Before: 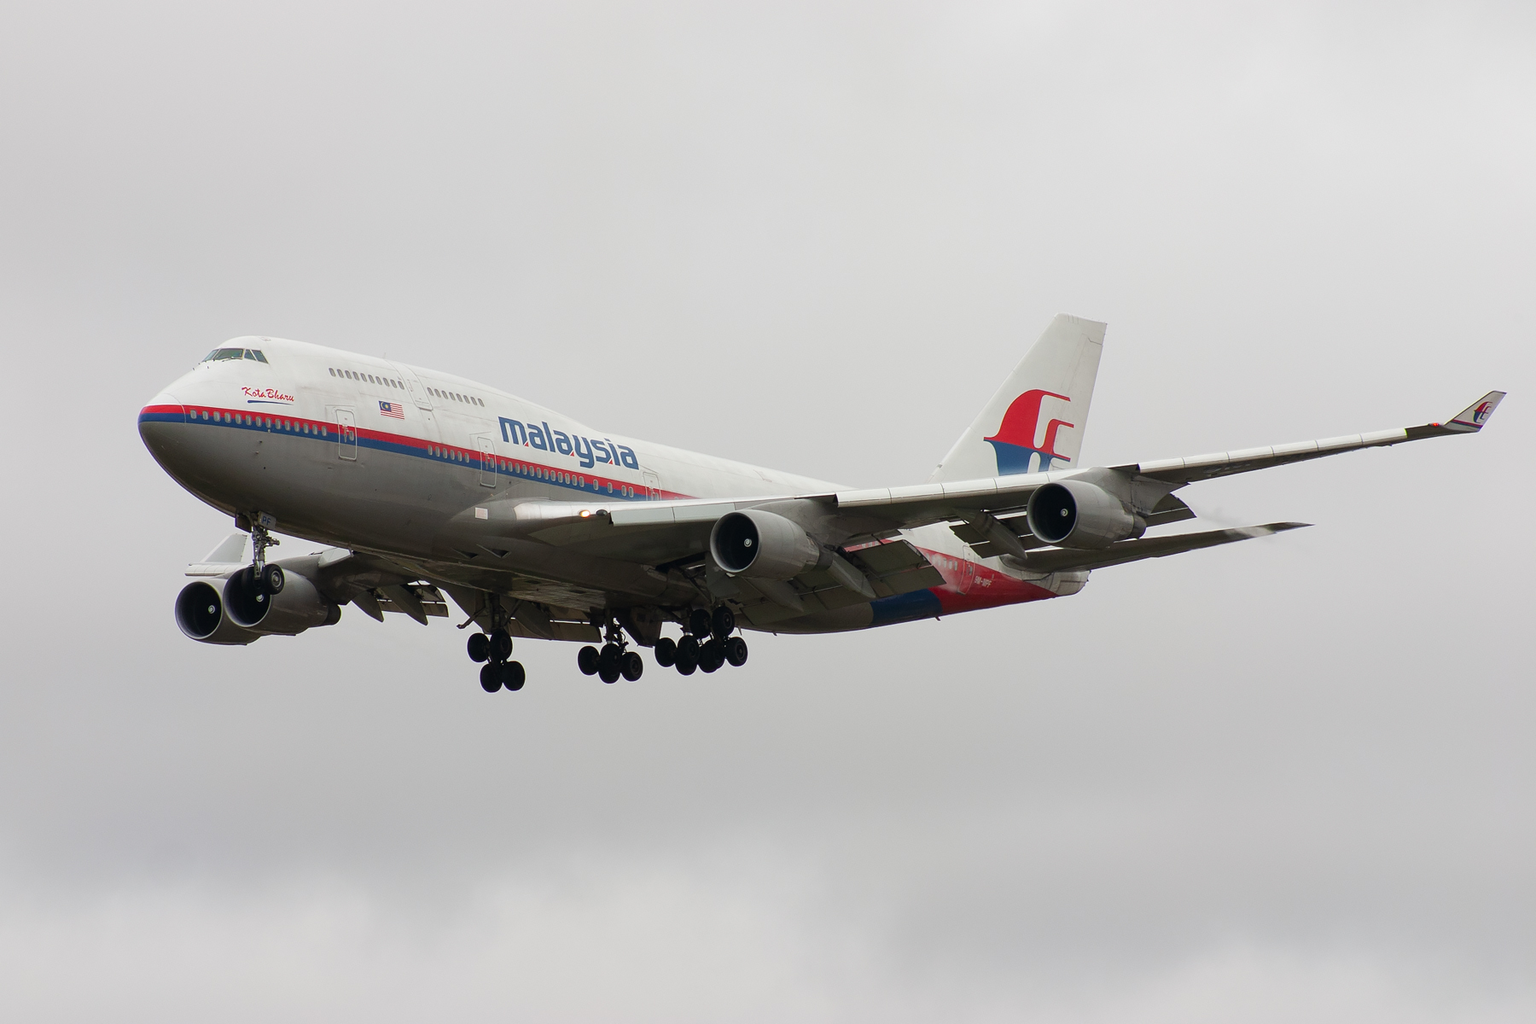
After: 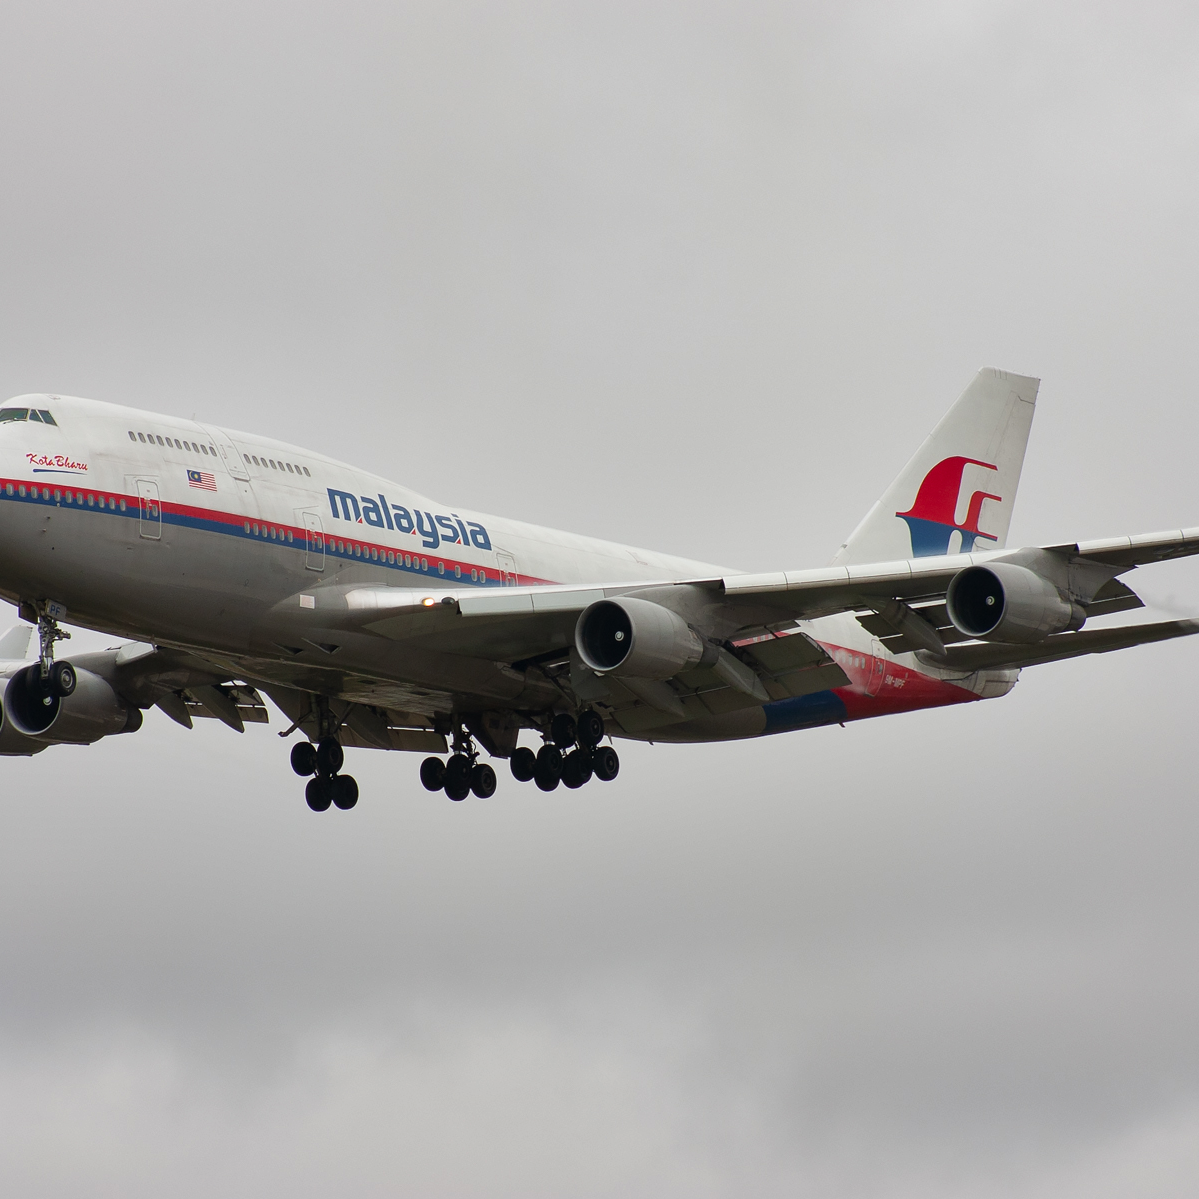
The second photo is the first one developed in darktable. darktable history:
shadows and highlights: soften with gaussian
crop and rotate: left 14.292%, right 19.041%
